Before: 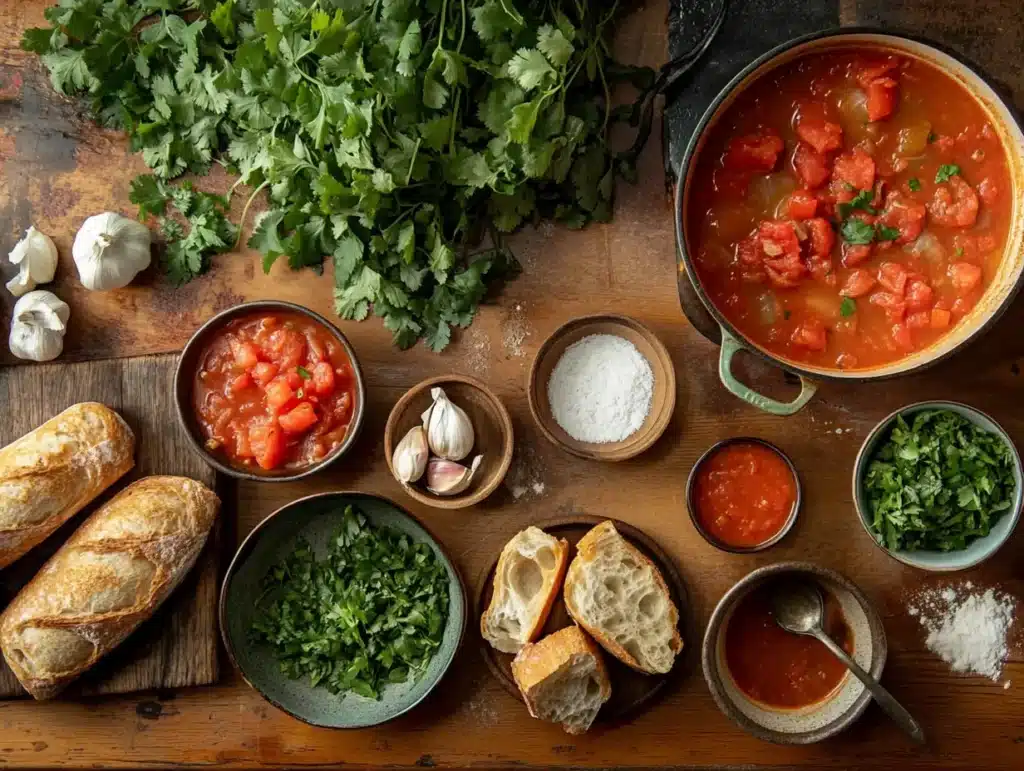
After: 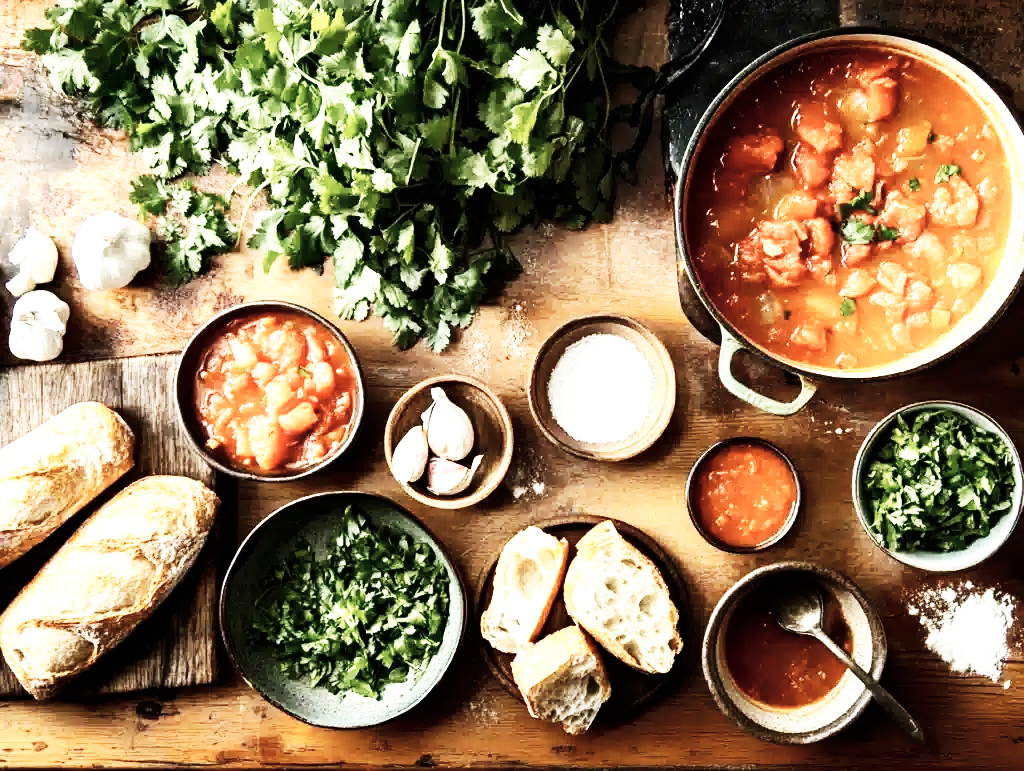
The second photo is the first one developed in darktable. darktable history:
exposure: black level correction 0.001, exposure 0.5 EV, compensate exposure bias true, compensate highlight preservation false
white balance: red 1, blue 1
base curve: curves: ch0 [(0, 0) (0.007, 0.004) (0.027, 0.03) (0.046, 0.07) (0.207, 0.54) (0.442, 0.872) (0.673, 0.972) (1, 1)], preserve colors none
tone equalizer: -8 EV -0.75 EV, -7 EV -0.7 EV, -6 EV -0.6 EV, -5 EV -0.4 EV, -3 EV 0.4 EV, -2 EV 0.6 EV, -1 EV 0.7 EV, +0 EV 0.75 EV, edges refinement/feathering 500, mask exposure compensation -1.57 EV, preserve details no
contrast brightness saturation: contrast 0.1, saturation -0.36
